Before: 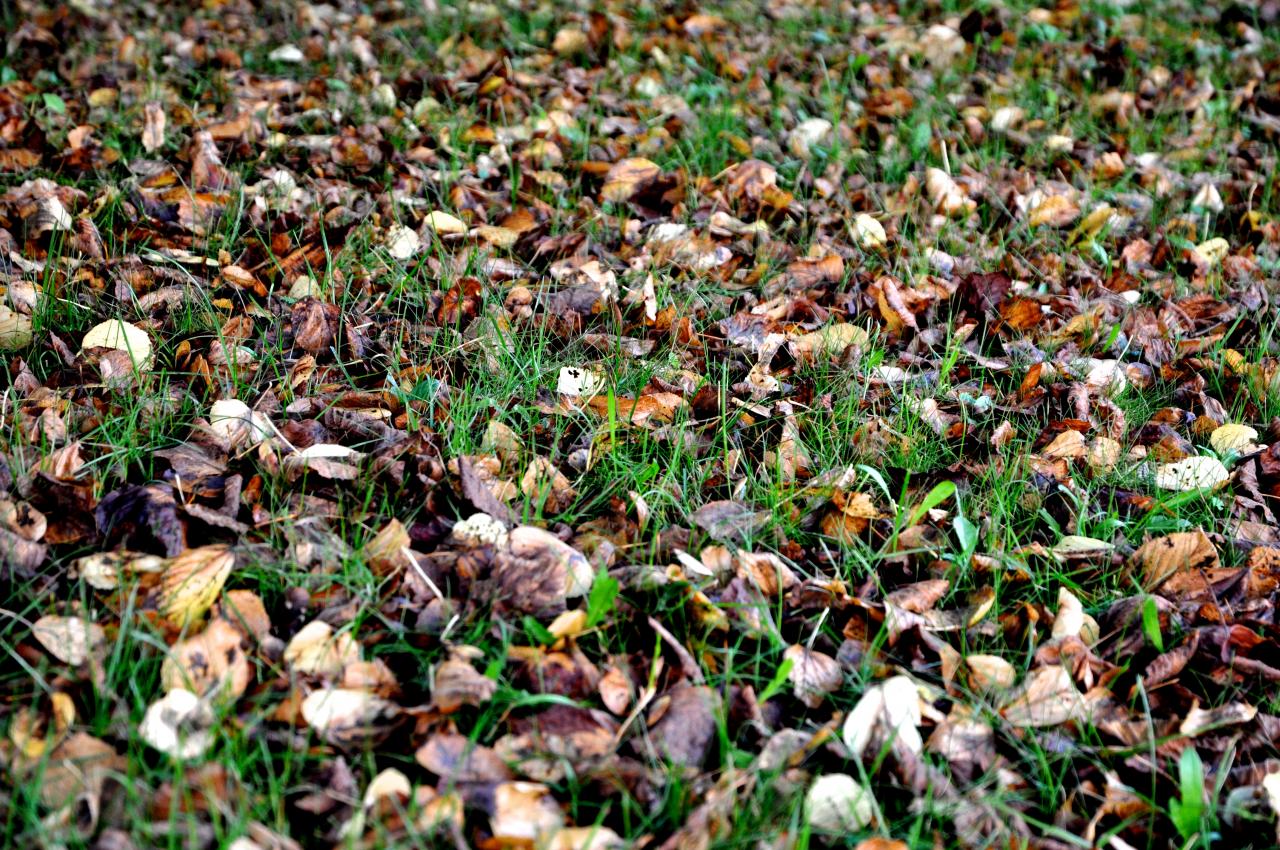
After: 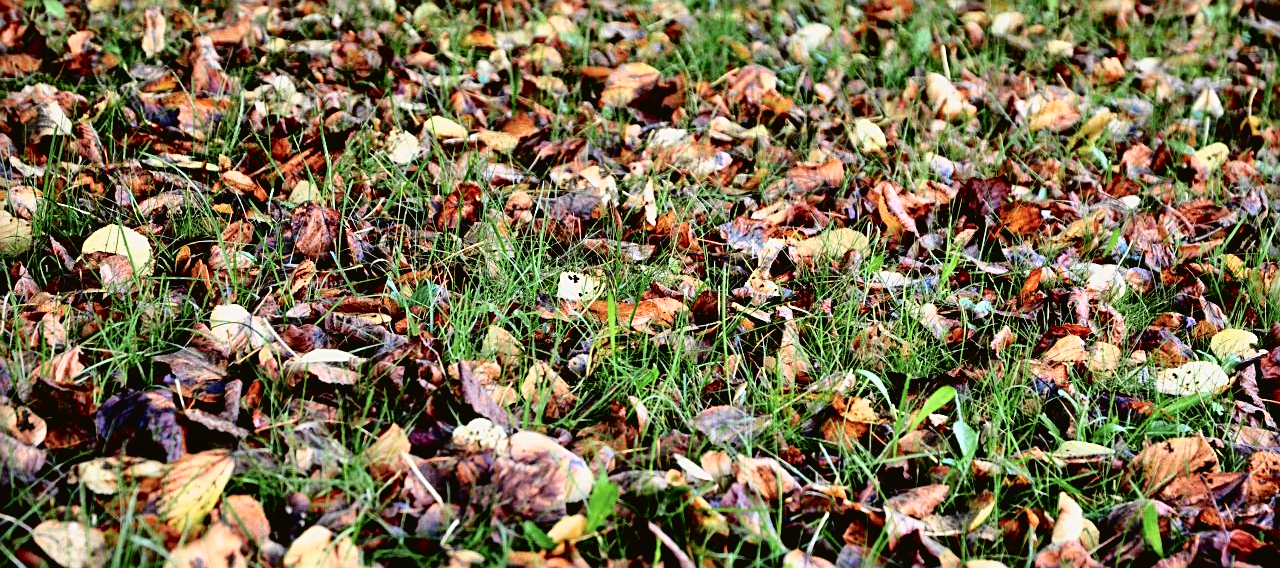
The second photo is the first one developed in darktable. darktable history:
crop: top 11.184%, bottom 21.905%
tone curve: curves: ch0 [(0, 0.021) (0.049, 0.044) (0.152, 0.14) (0.328, 0.377) (0.473, 0.543) (0.663, 0.734) (0.84, 0.899) (1, 0.969)]; ch1 [(0, 0) (0.302, 0.331) (0.427, 0.433) (0.472, 0.47) (0.502, 0.503) (0.527, 0.524) (0.564, 0.591) (0.602, 0.632) (0.677, 0.701) (0.859, 0.885) (1, 1)]; ch2 [(0, 0) (0.33, 0.301) (0.447, 0.44) (0.487, 0.496) (0.502, 0.516) (0.535, 0.563) (0.565, 0.6) (0.618, 0.629) (1, 1)], color space Lab, independent channels, preserve colors none
color correction: highlights a* 0.01, highlights b* -0.869
sharpen: on, module defaults
